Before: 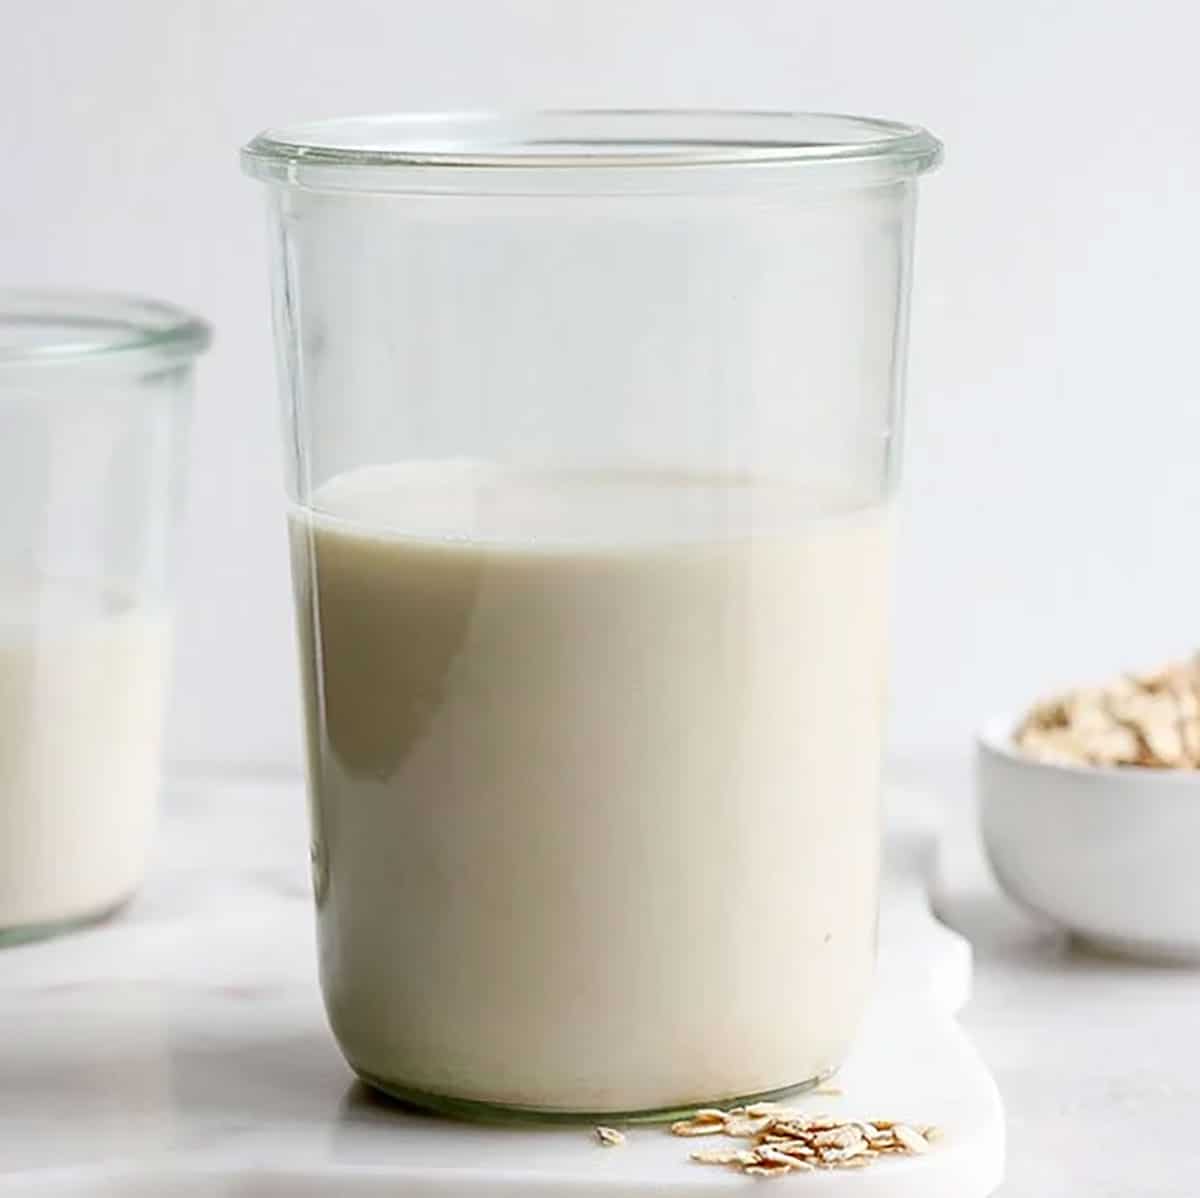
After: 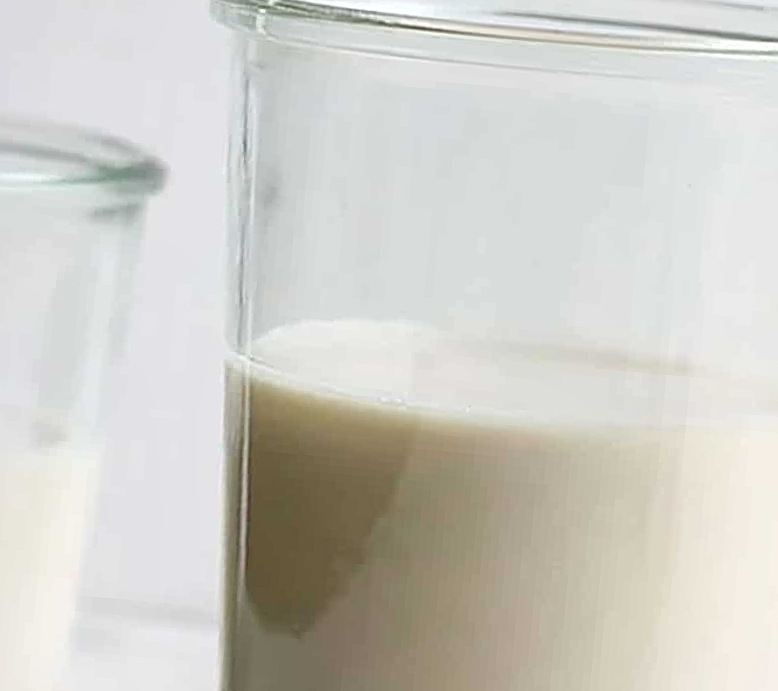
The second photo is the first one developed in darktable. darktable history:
crop and rotate: angle -5.13°, left 2.171%, top 7.078%, right 27.415%, bottom 30.221%
sharpen: on, module defaults
local contrast: mode bilateral grid, contrast 21, coarseness 50, detail 120%, midtone range 0.2
